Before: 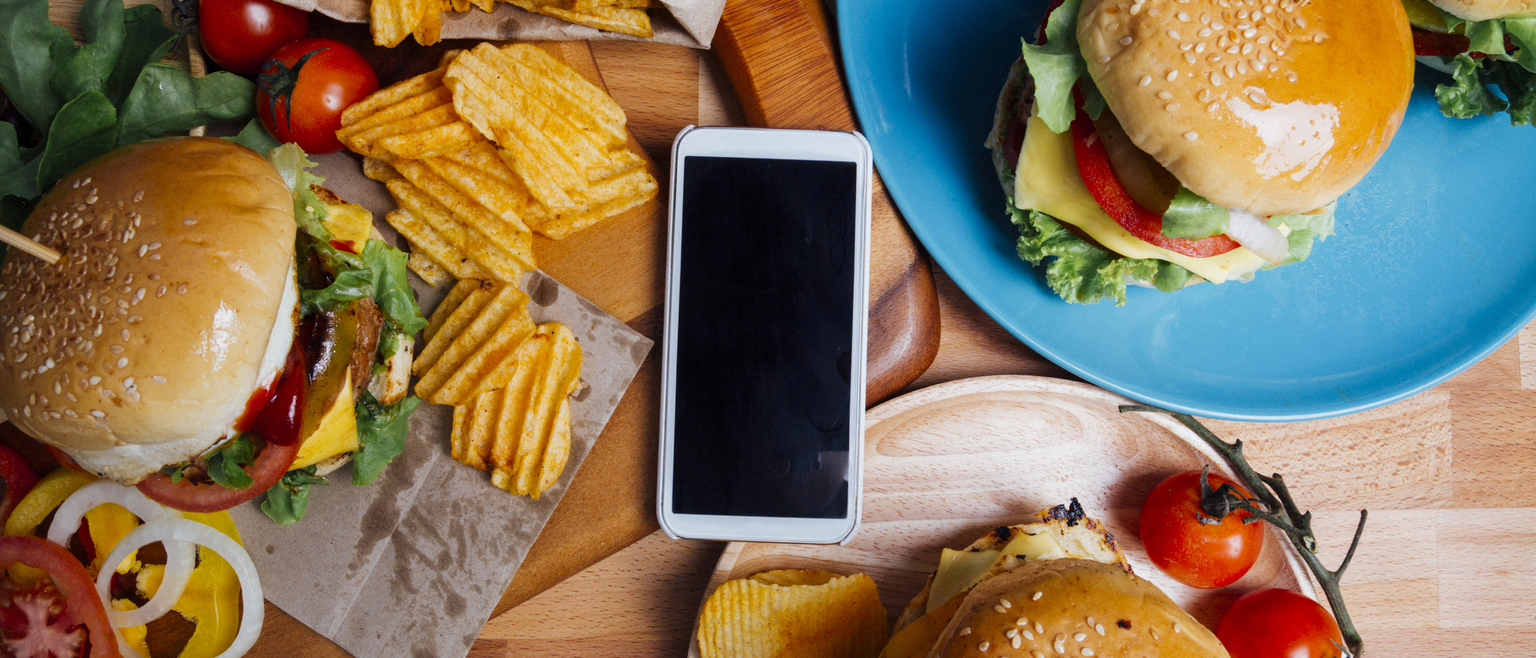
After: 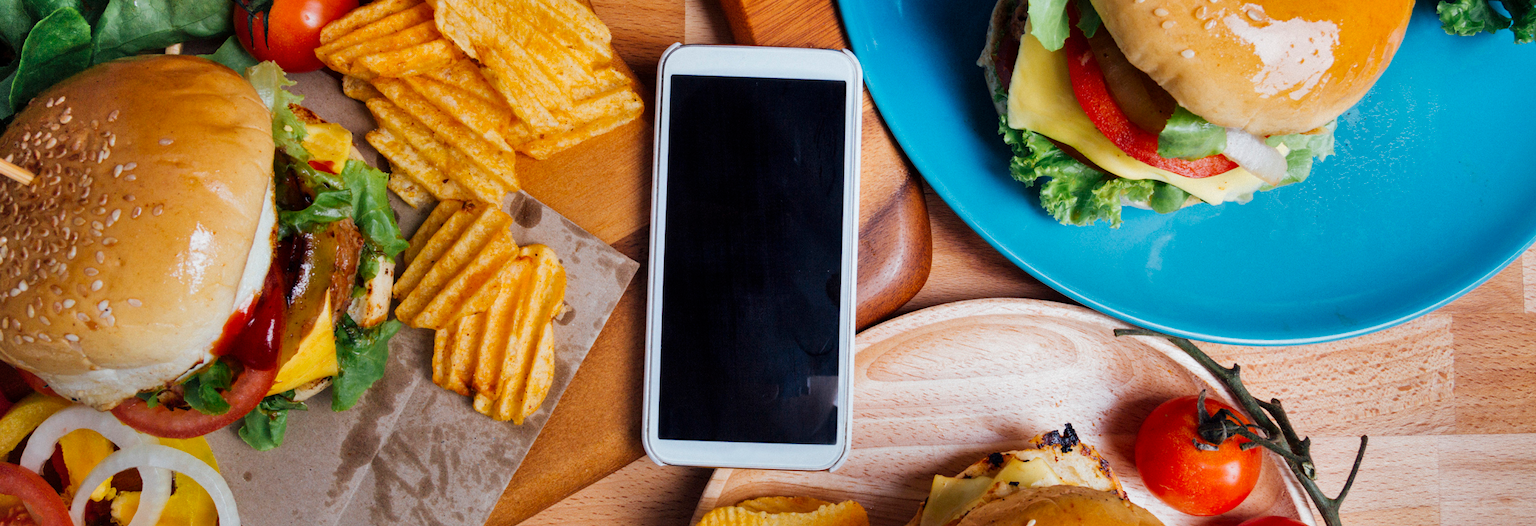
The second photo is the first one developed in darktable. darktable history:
shadows and highlights: shadows 74.97, highlights -60.72, soften with gaussian
crop and rotate: left 1.796%, top 12.838%, right 0.191%, bottom 8.803%
